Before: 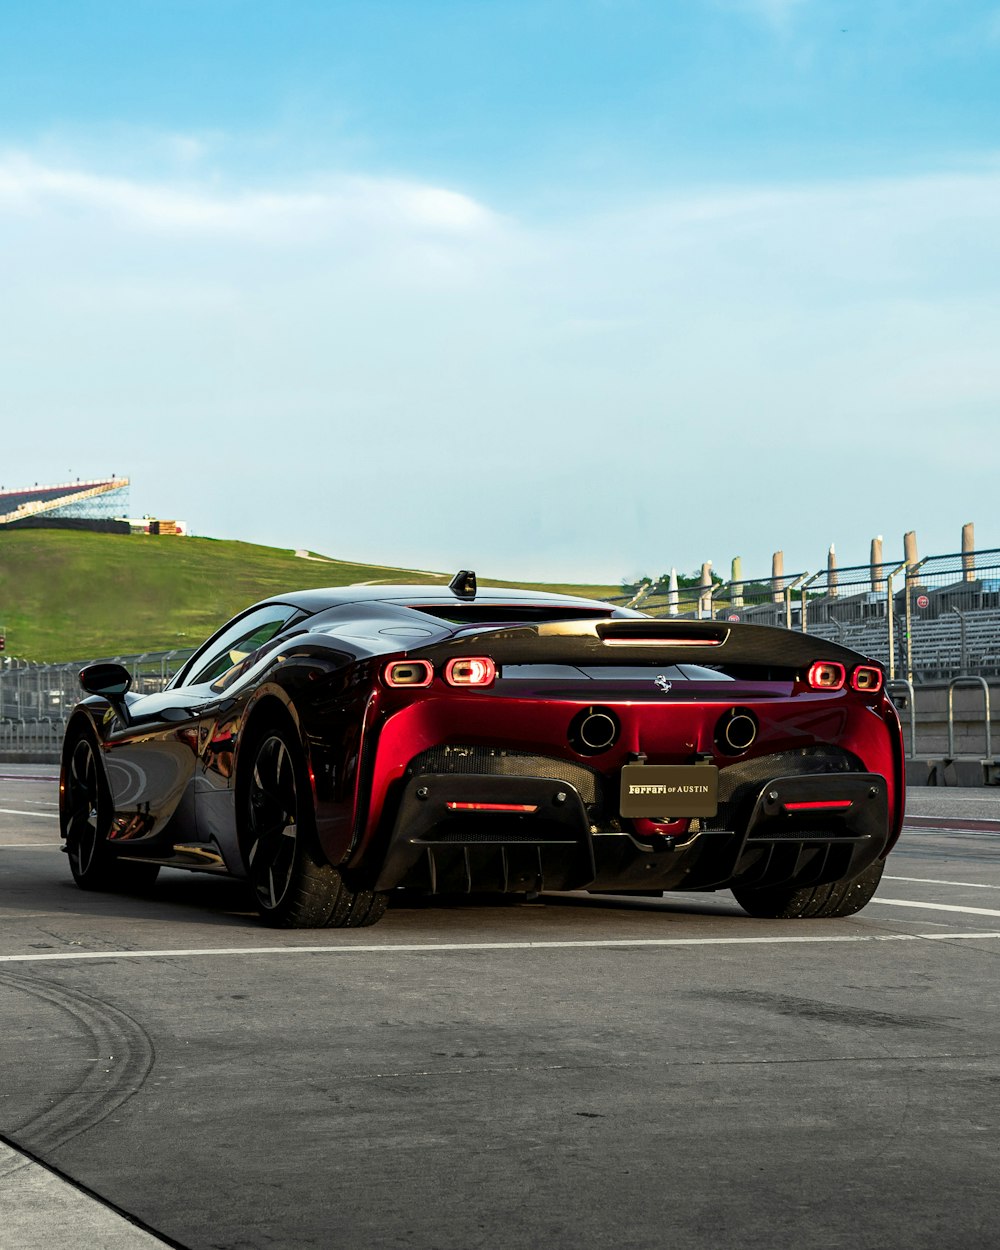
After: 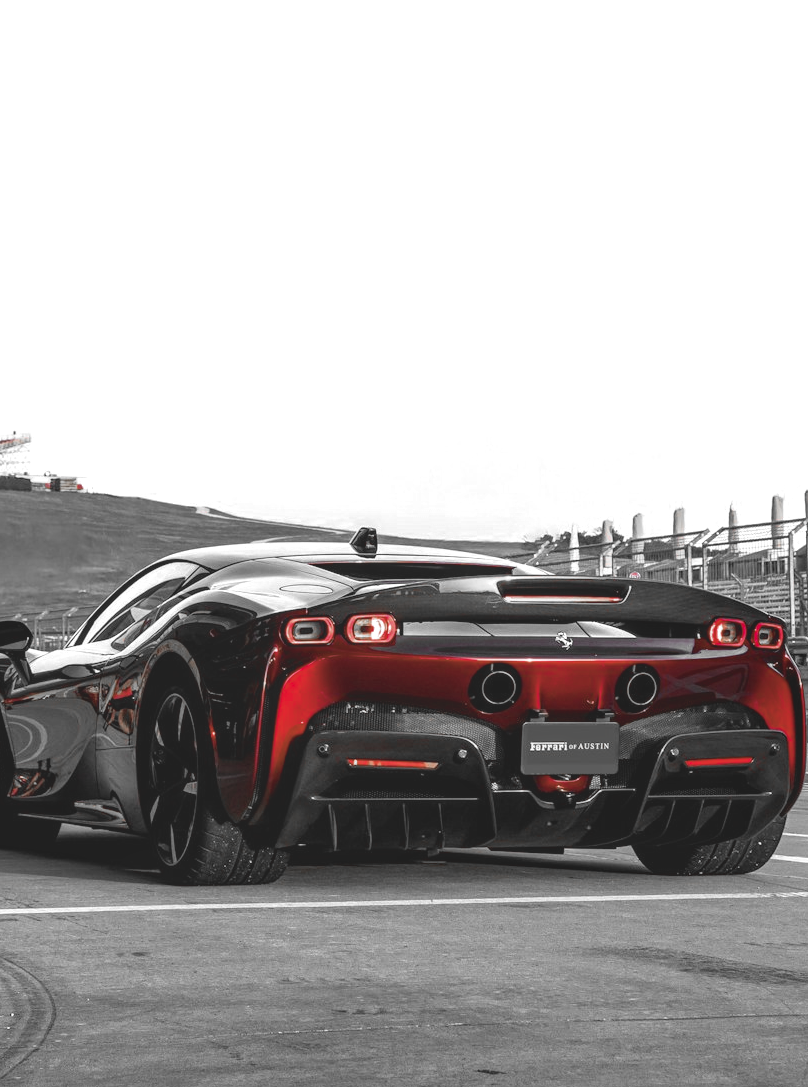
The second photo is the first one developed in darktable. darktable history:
exposure: black level correction 0, exposure 0.95 EV, compensate exposure bias true, compensate highlight preservation false
graduated density: hue 238.83°, saturation 50%
contrast brightness saturation: contrast -0.26, saturation -0.43
crop: left 9.929%, top 3.475%, right 9.188%, bottom 9.529%
color zones: curves: ch0 [(0, 0.352) (0.143, 0.407) (0.286, 0.386) (0.429, 0.431) (0.571, 0.829) (0.714, 0.853) (0.857, 0.833) (1, 0.352)]; ch1 [(0, 0.604) (0.072, 0.726) (0.096, 0.608) (0.205, 0.007) (0.571, -0.006) (0.839, -0.013) (0.857, -0.012) (1, 0.604)]
local contrast: on, module defaults
